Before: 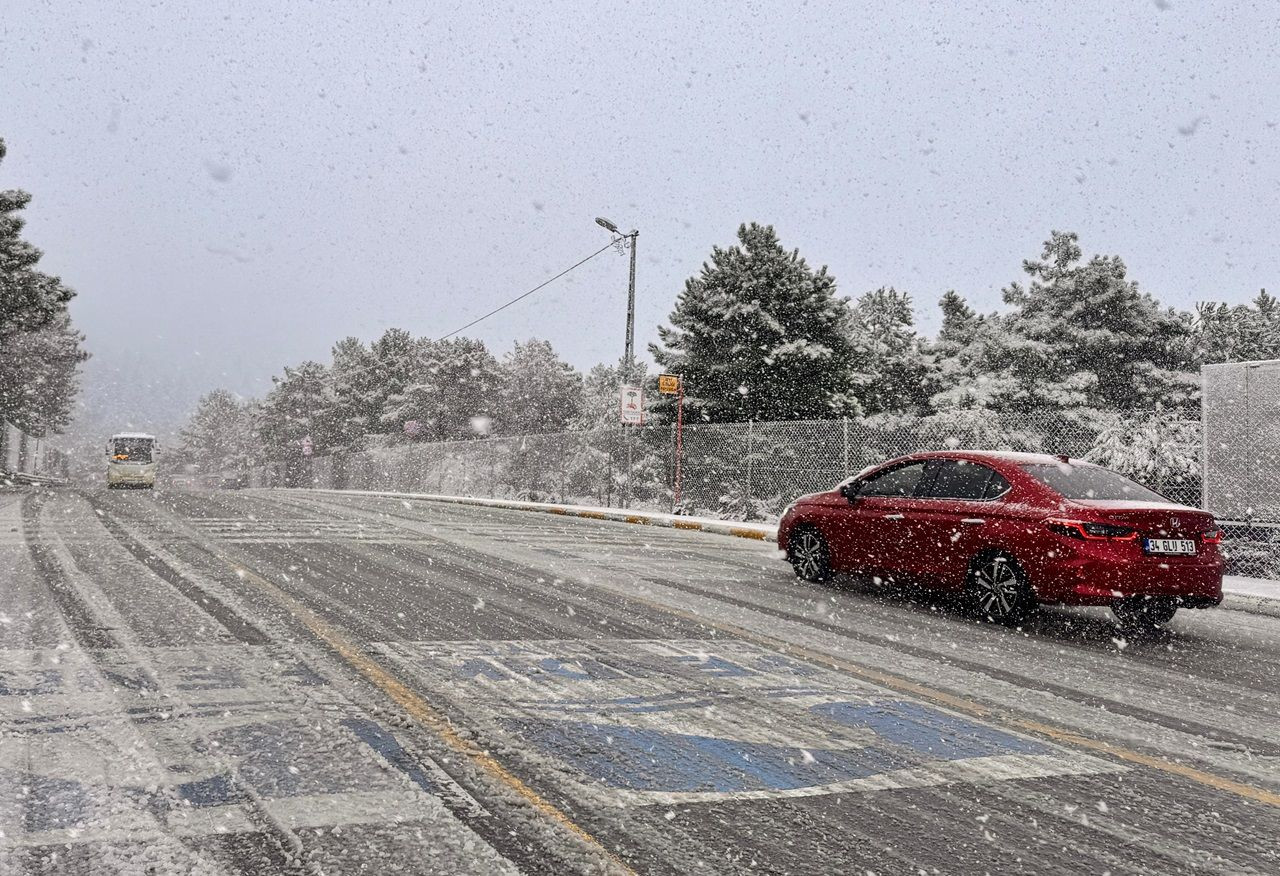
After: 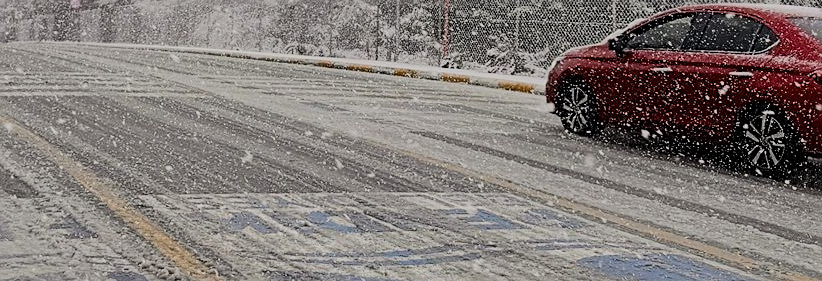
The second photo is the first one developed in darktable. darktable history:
sharpen: on, module defaults
crop: left 18.151%, top 51.087%, right 17.583%, bottom 16.825%
filmic rgb: black relative exposure -8.55 EV, white relative exposure 5.53 EV, hardness 3.36, contrast 1.015, preserve chrominance max RGB, color science v6 (2022), contrast in shadows safe, contrast in highlights safe
